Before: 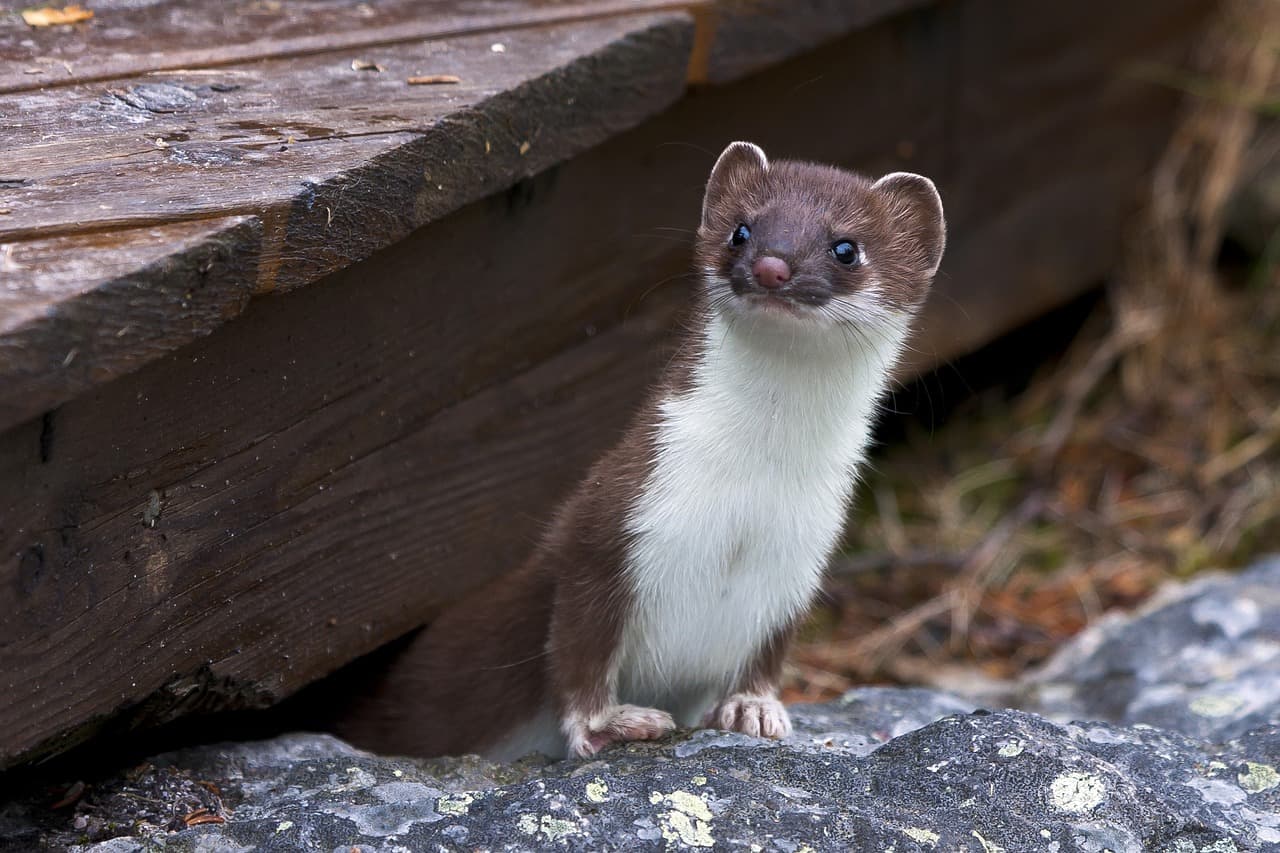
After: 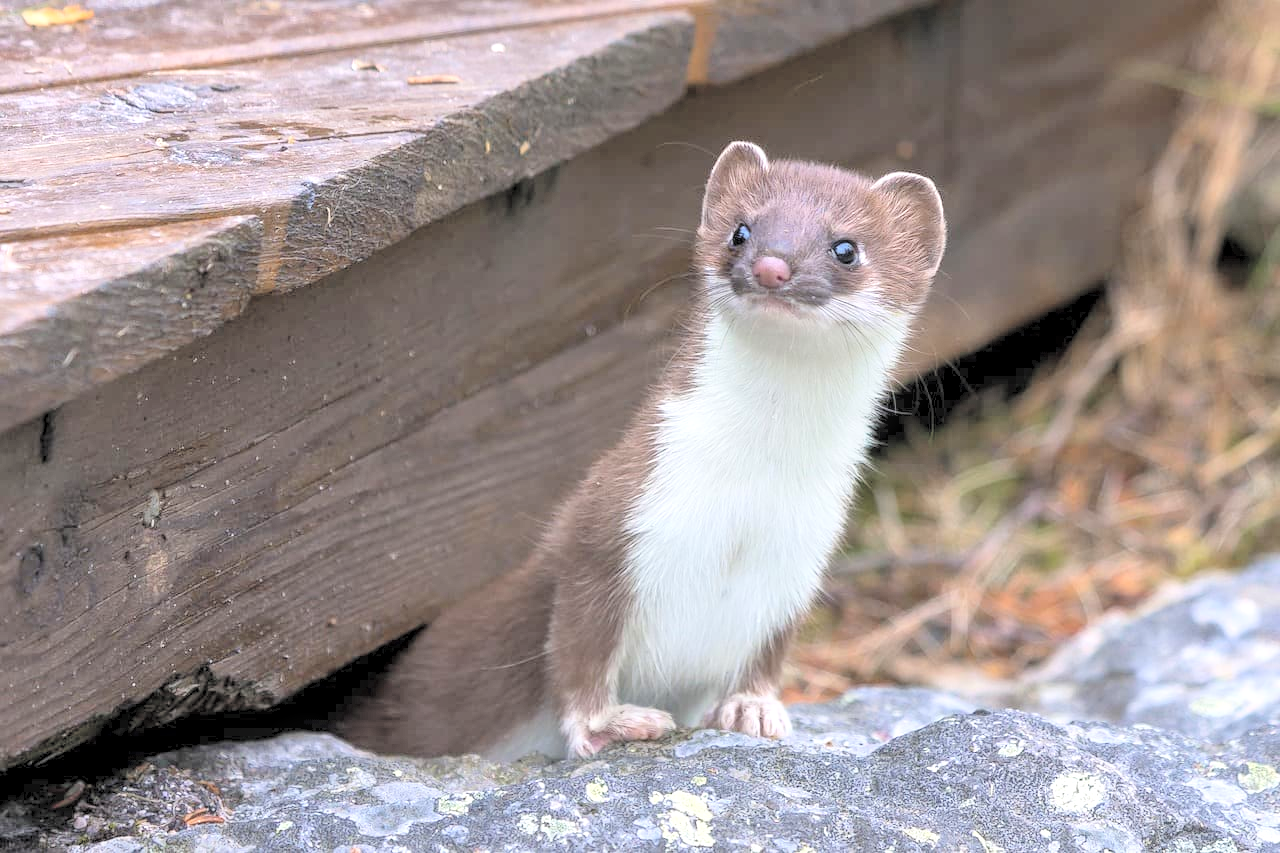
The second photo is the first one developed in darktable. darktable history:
global tonemap: drago (0.7, 100)
local contrast: on, module defaults
contrast brightness saturation: contrast 0.1, brightness 0.3, saturation 0.14
